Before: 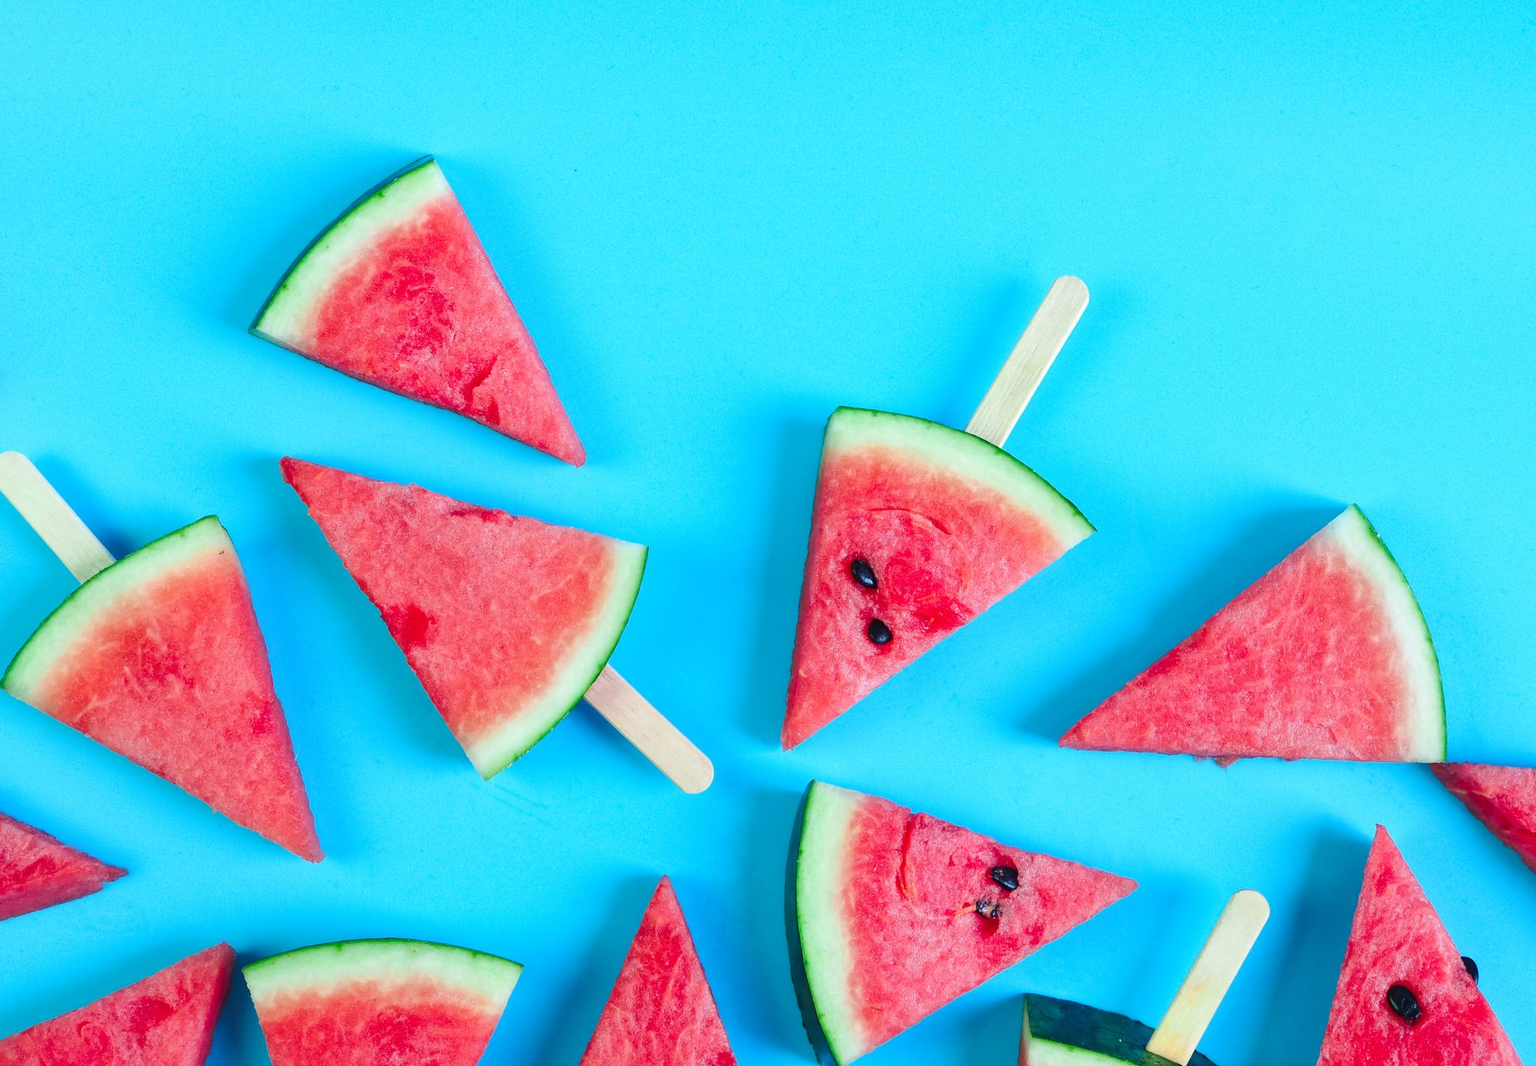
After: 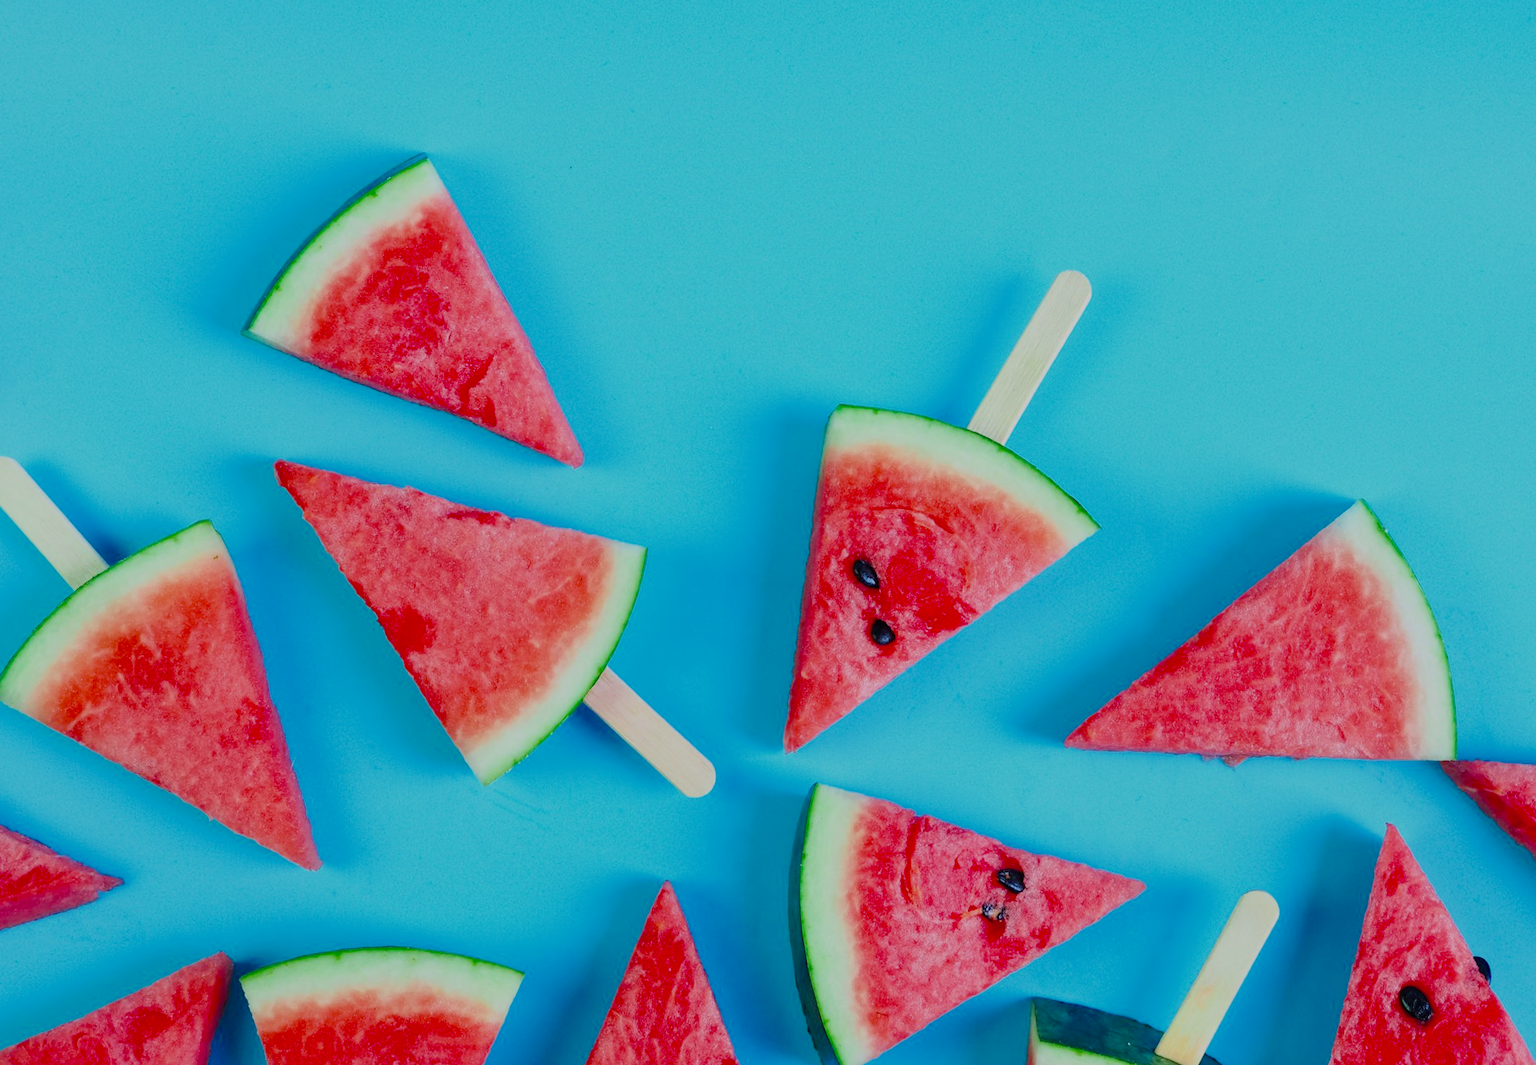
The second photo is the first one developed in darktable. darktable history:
filmic rgb: black relative exposure -8.79 EV, white relative exposure 4.98 EV, threshold 6 EV, target black luminance 0%, hardness 3.77, latitude 66.34%, contrast 0.822, highlights saturation mix 10%, shadows ↔ highlights balance 20%, add noise in highlights 0.1, color science v4 (2020), iterations of high-quality reconstruction 0, type of noise poissonian, enable highlight reconstruction true
contrast brightness saturation: saturation -0.17
rotate and perspective: rotation -0.45°, automatic cropping original format, crop left 0.008, crop right 0.992, crop top 0.012, crop bottom 0.988
